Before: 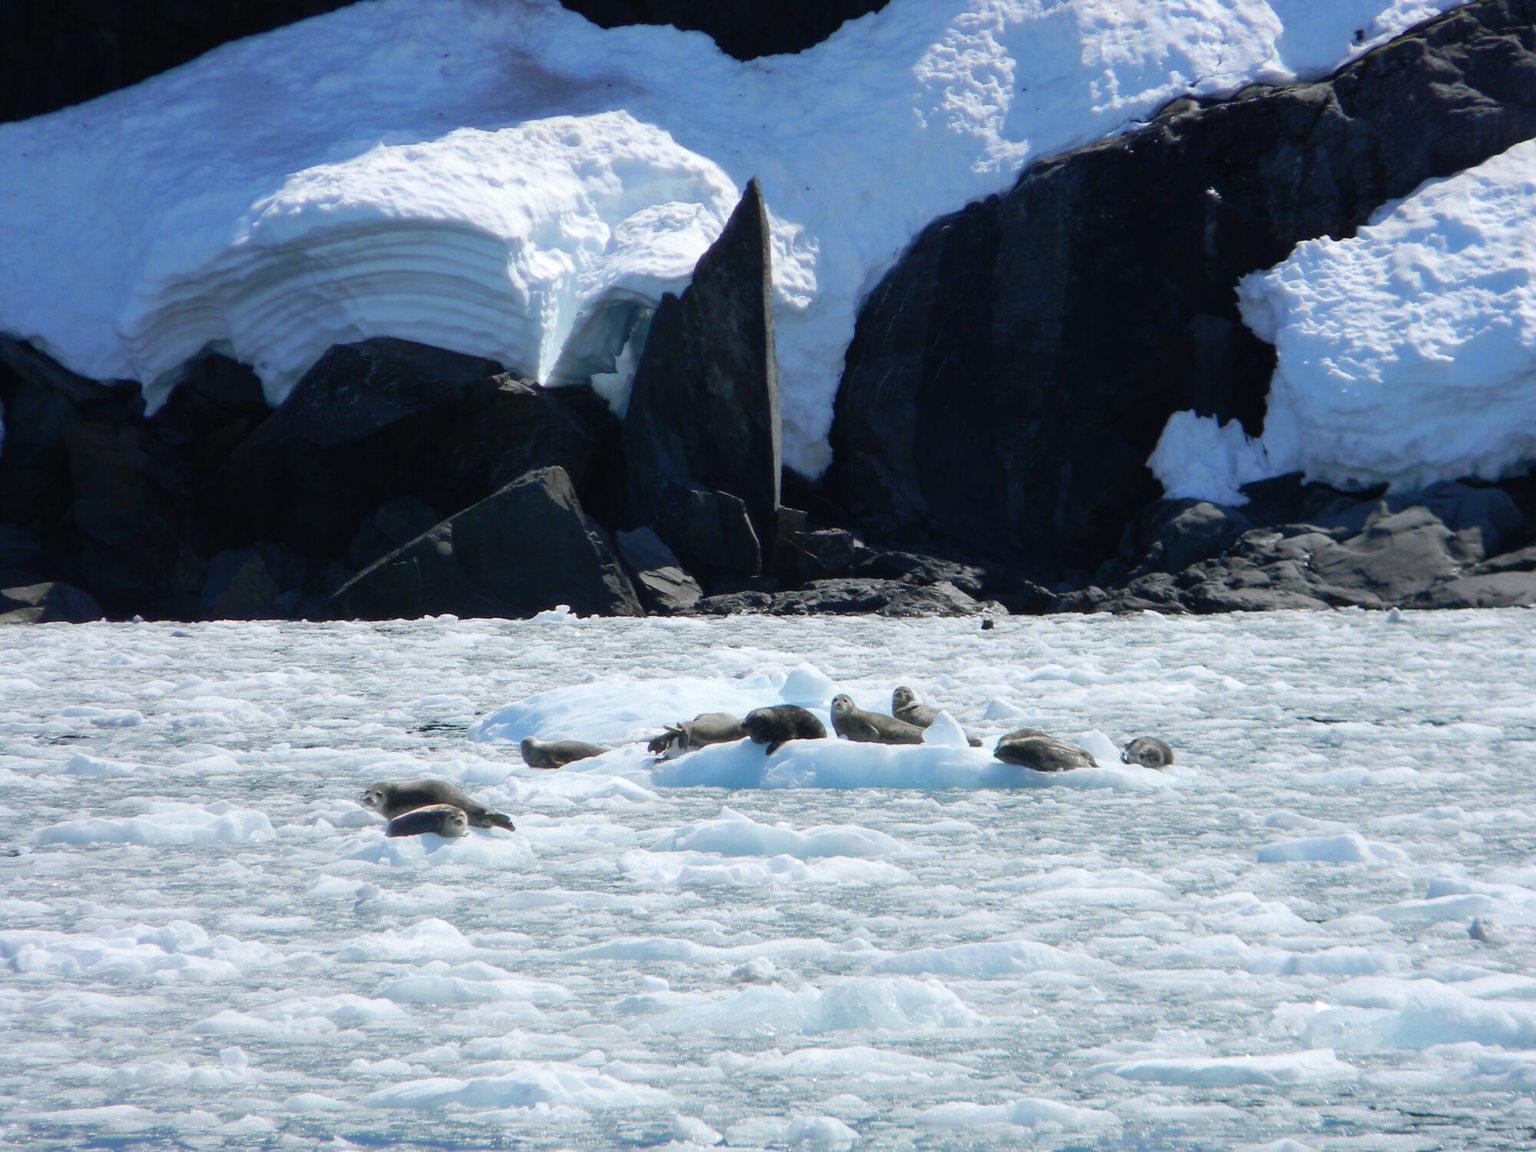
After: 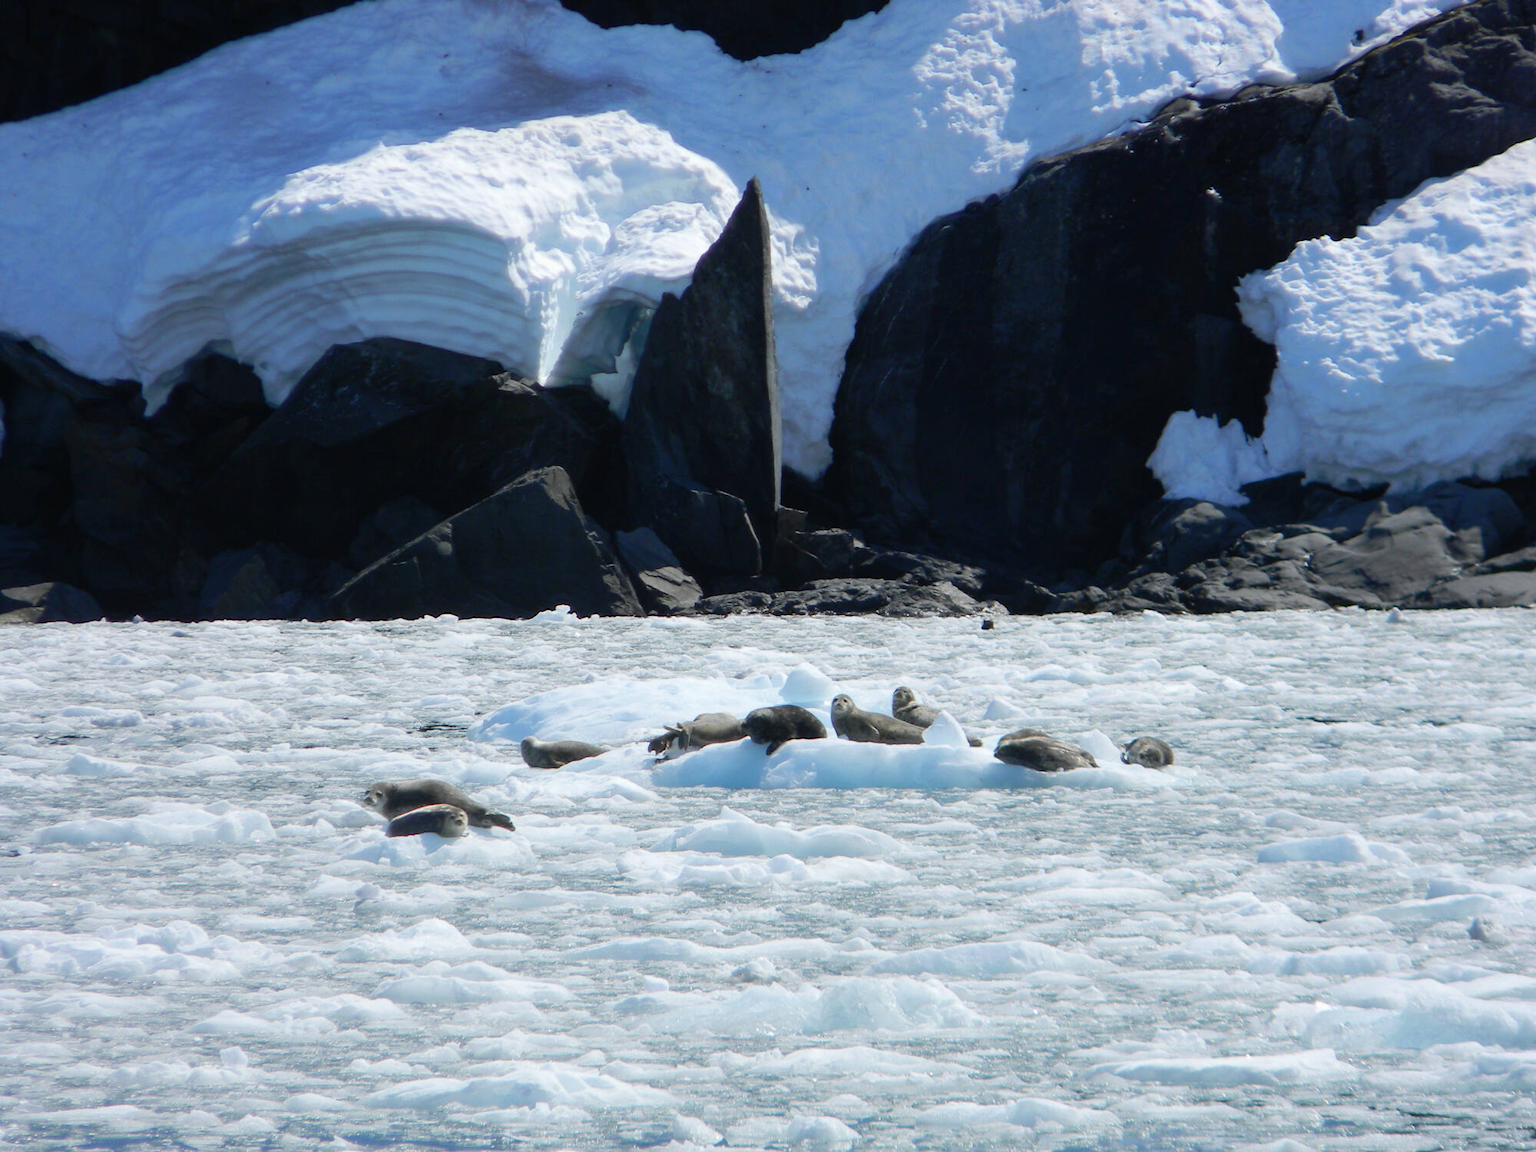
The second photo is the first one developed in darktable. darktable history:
exposure: exposure -0.04 EV, compensate highlight preservation false
tone equalizer: on, module defaults
